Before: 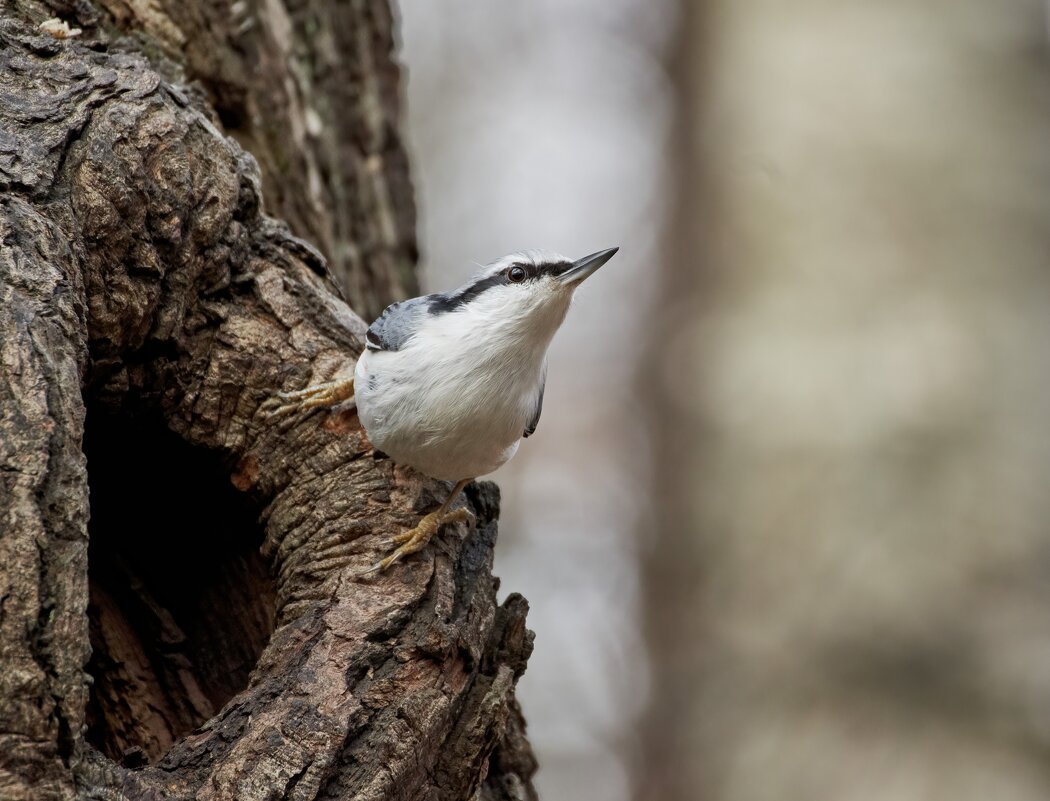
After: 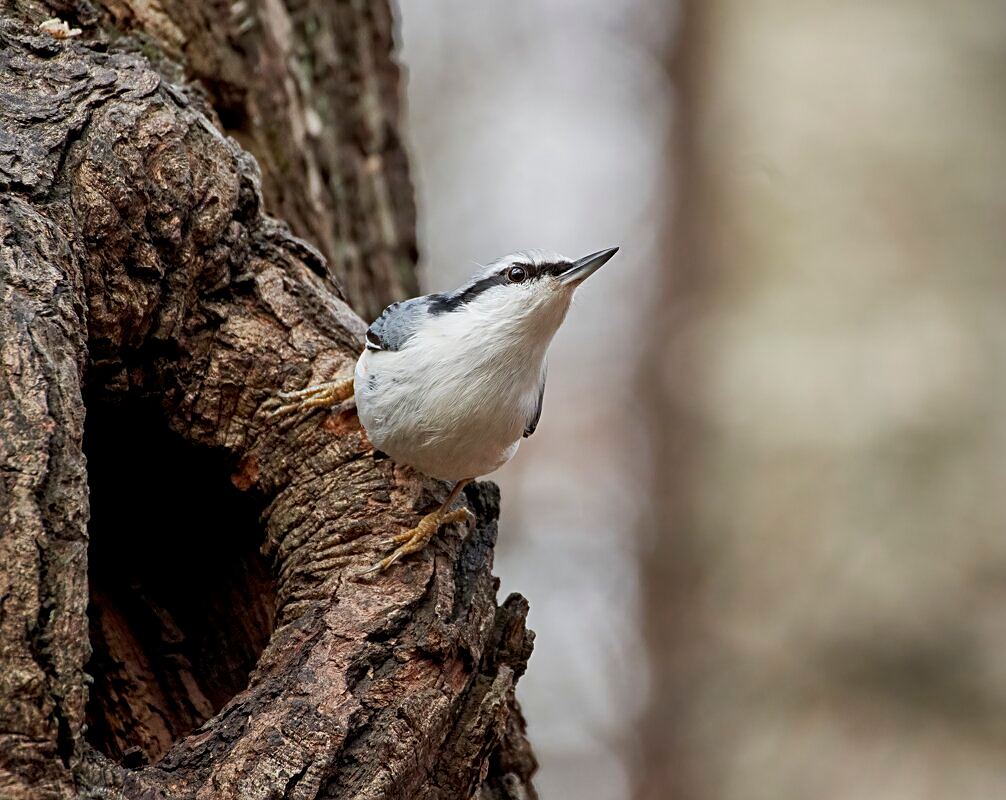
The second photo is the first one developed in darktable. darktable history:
crop: right 4.122%, bottom 0.019%
sharpen: on, module defaults
